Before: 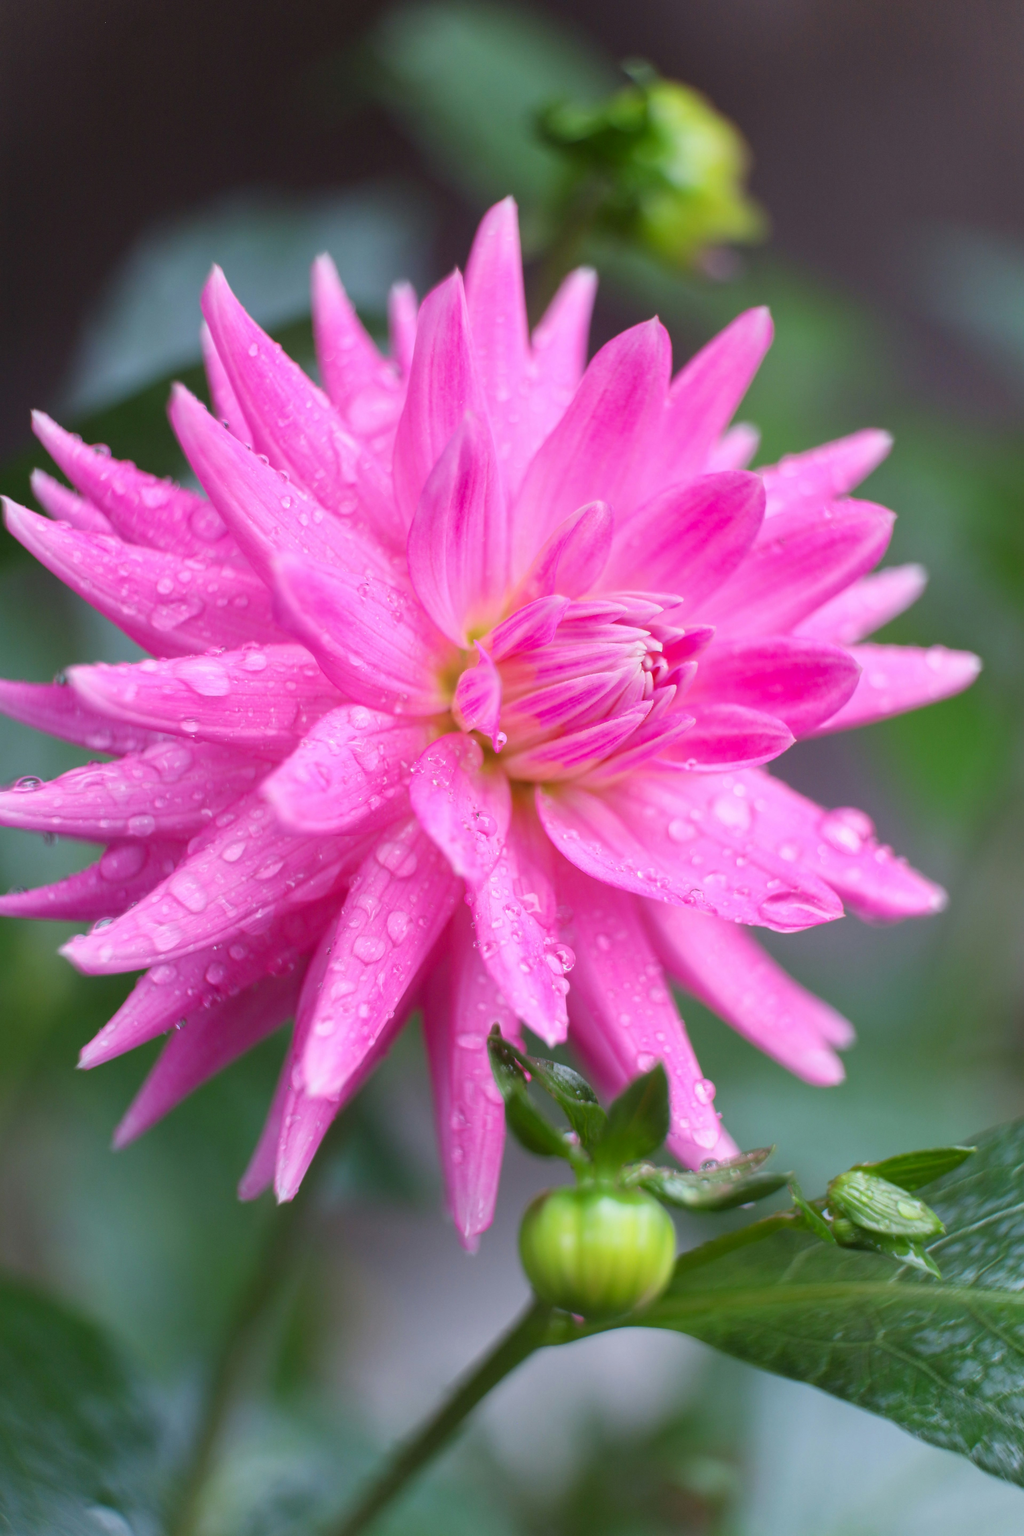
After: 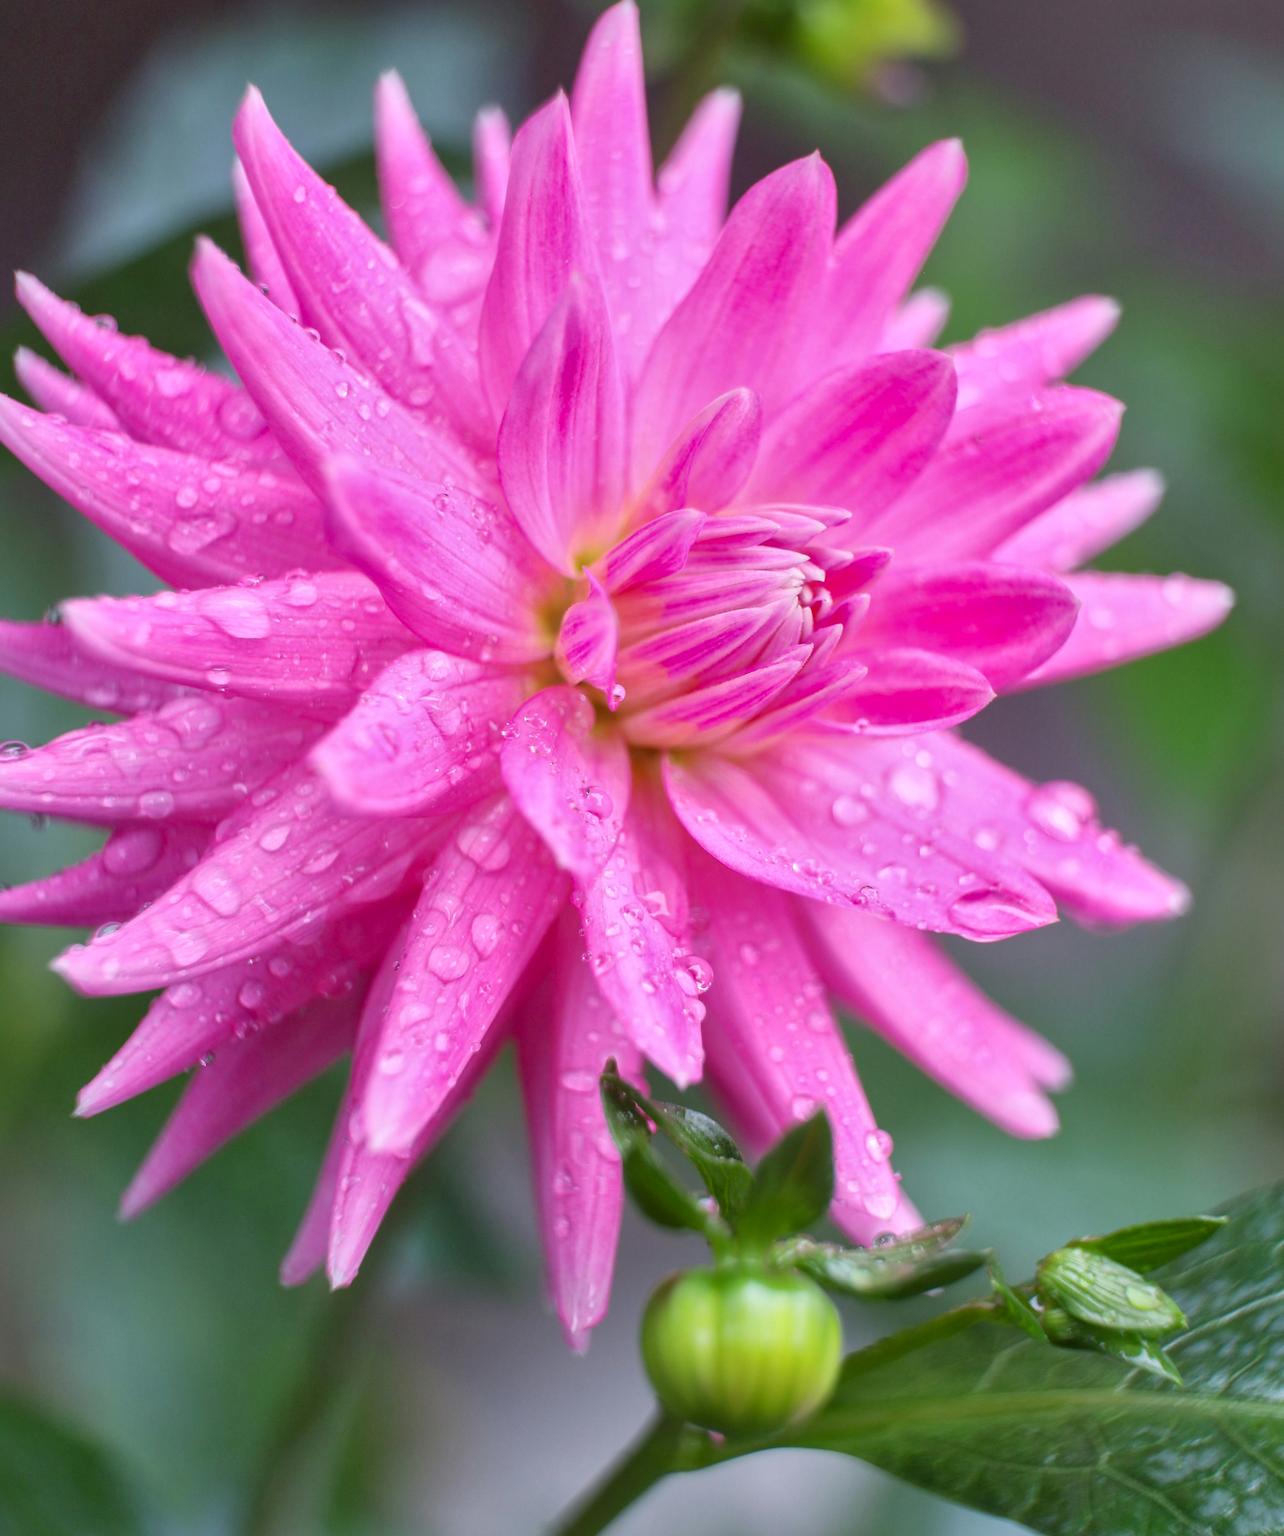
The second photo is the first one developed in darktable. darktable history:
crop and rotate: left 1.948%, top 12.936%, right 0.226%, bottom 9.096%
local contrast: on, module defaults
shadows and highlights: on, module defaults
